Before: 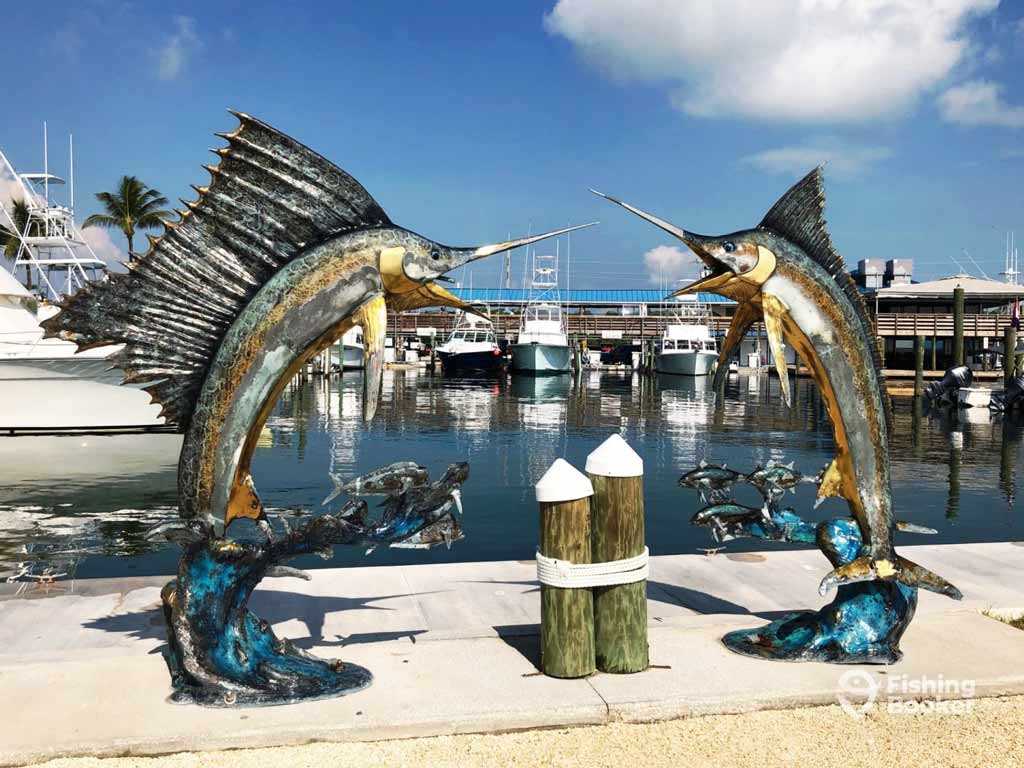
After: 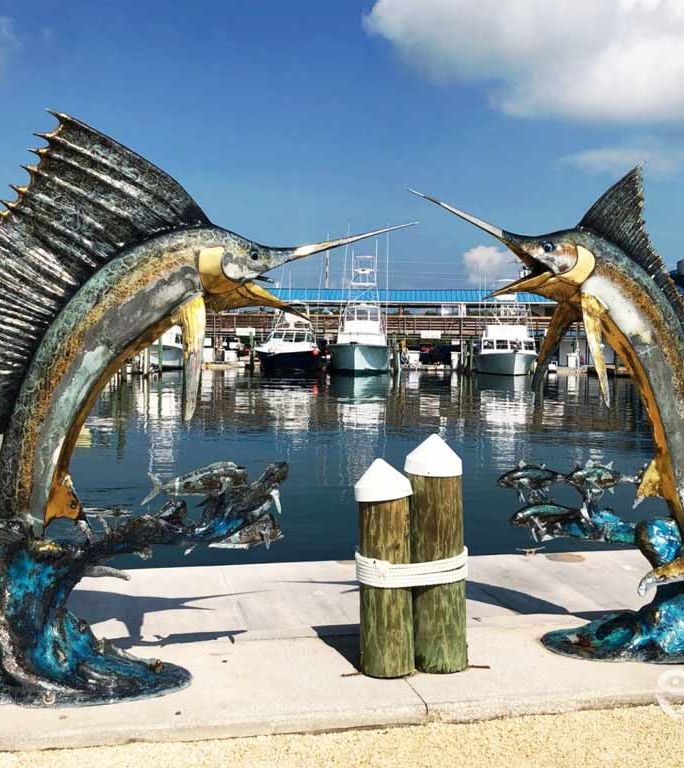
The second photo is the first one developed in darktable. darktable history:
crop and rotate: left 17.746%, right 15.436%
